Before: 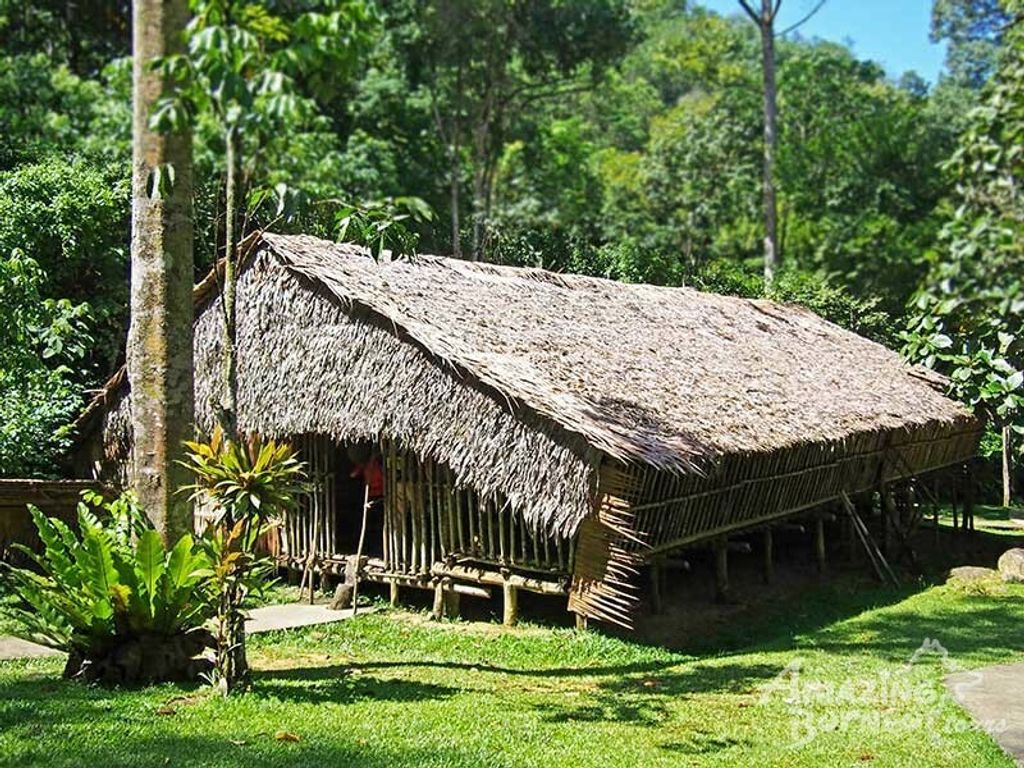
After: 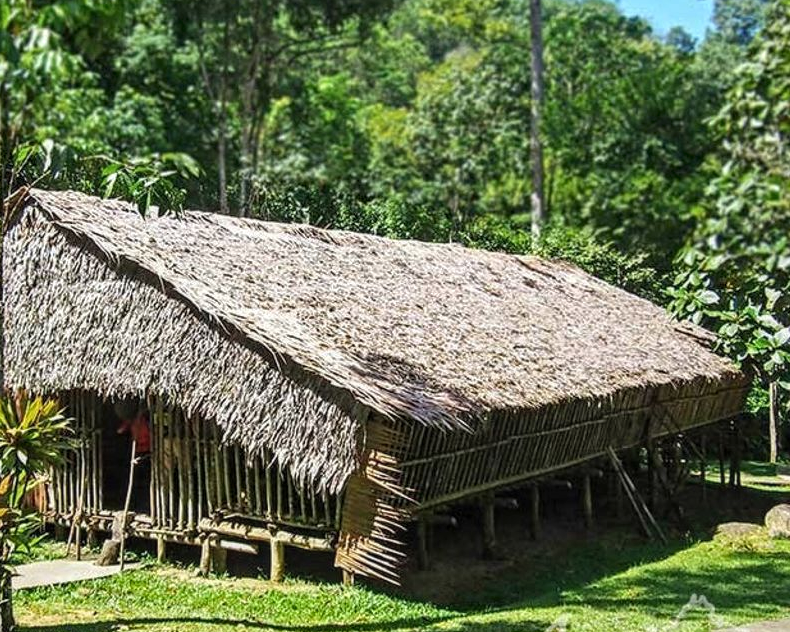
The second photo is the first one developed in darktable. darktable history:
crop: left 22.764%, top 5.825%, bottom 11.796%
local contrast: on, module defaults
